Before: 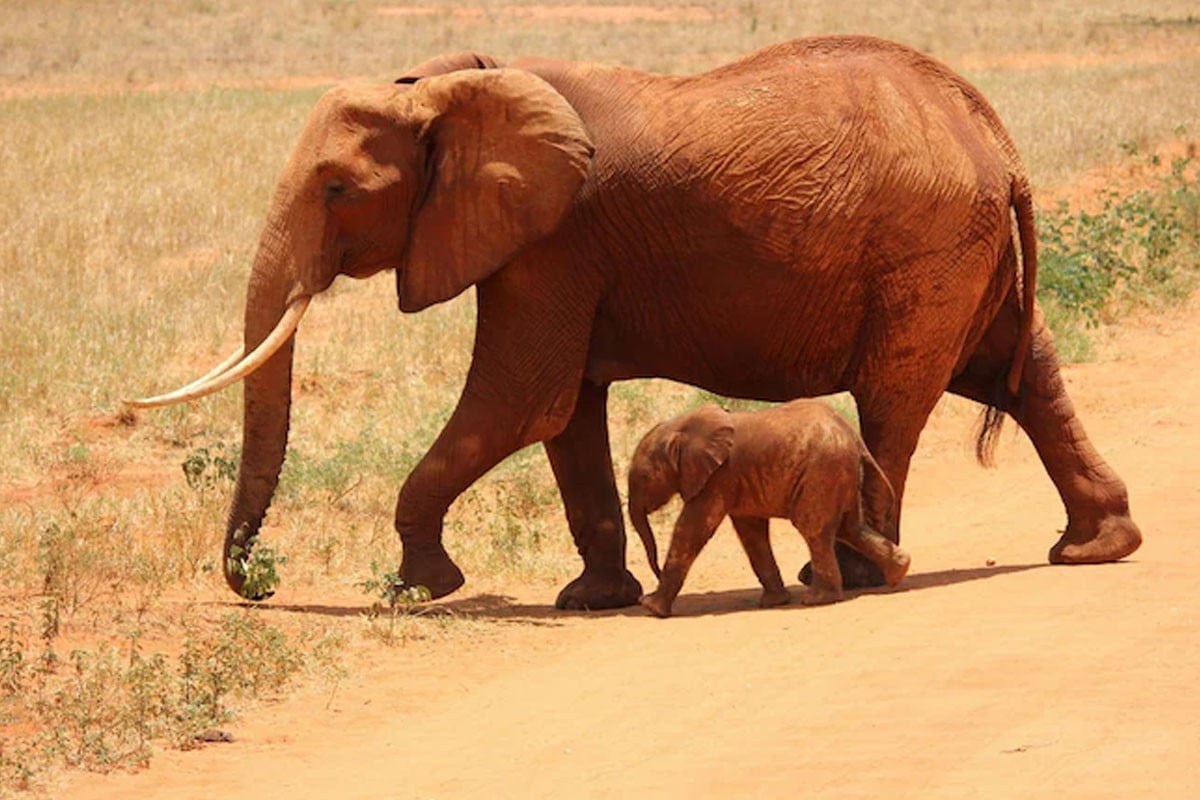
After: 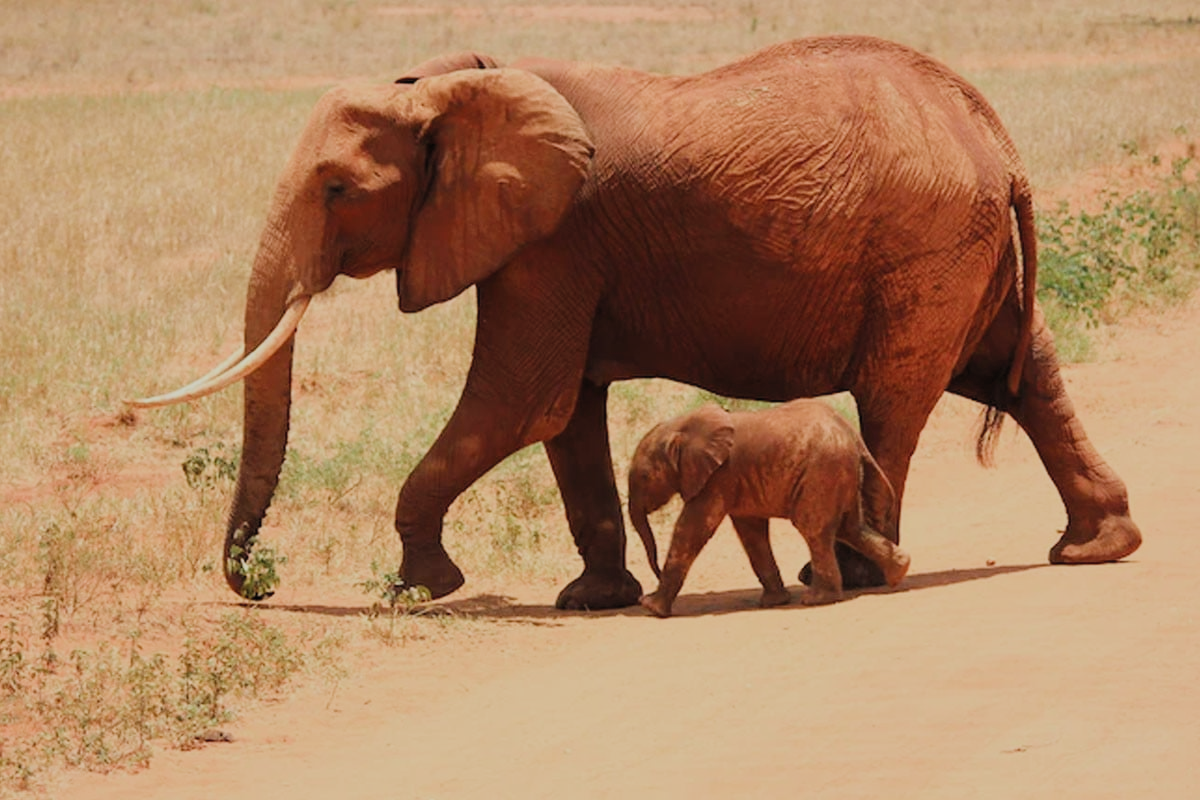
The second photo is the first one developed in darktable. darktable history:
filmic rgb: black relative exposure -7.65 EV, white relative exposure 4.56 EV, threshold 3.01 EV, hardness 3.61, color science v5 (2021), contrast in shadows safe, contrast in highlights safe, enable highlight reconstruction true
